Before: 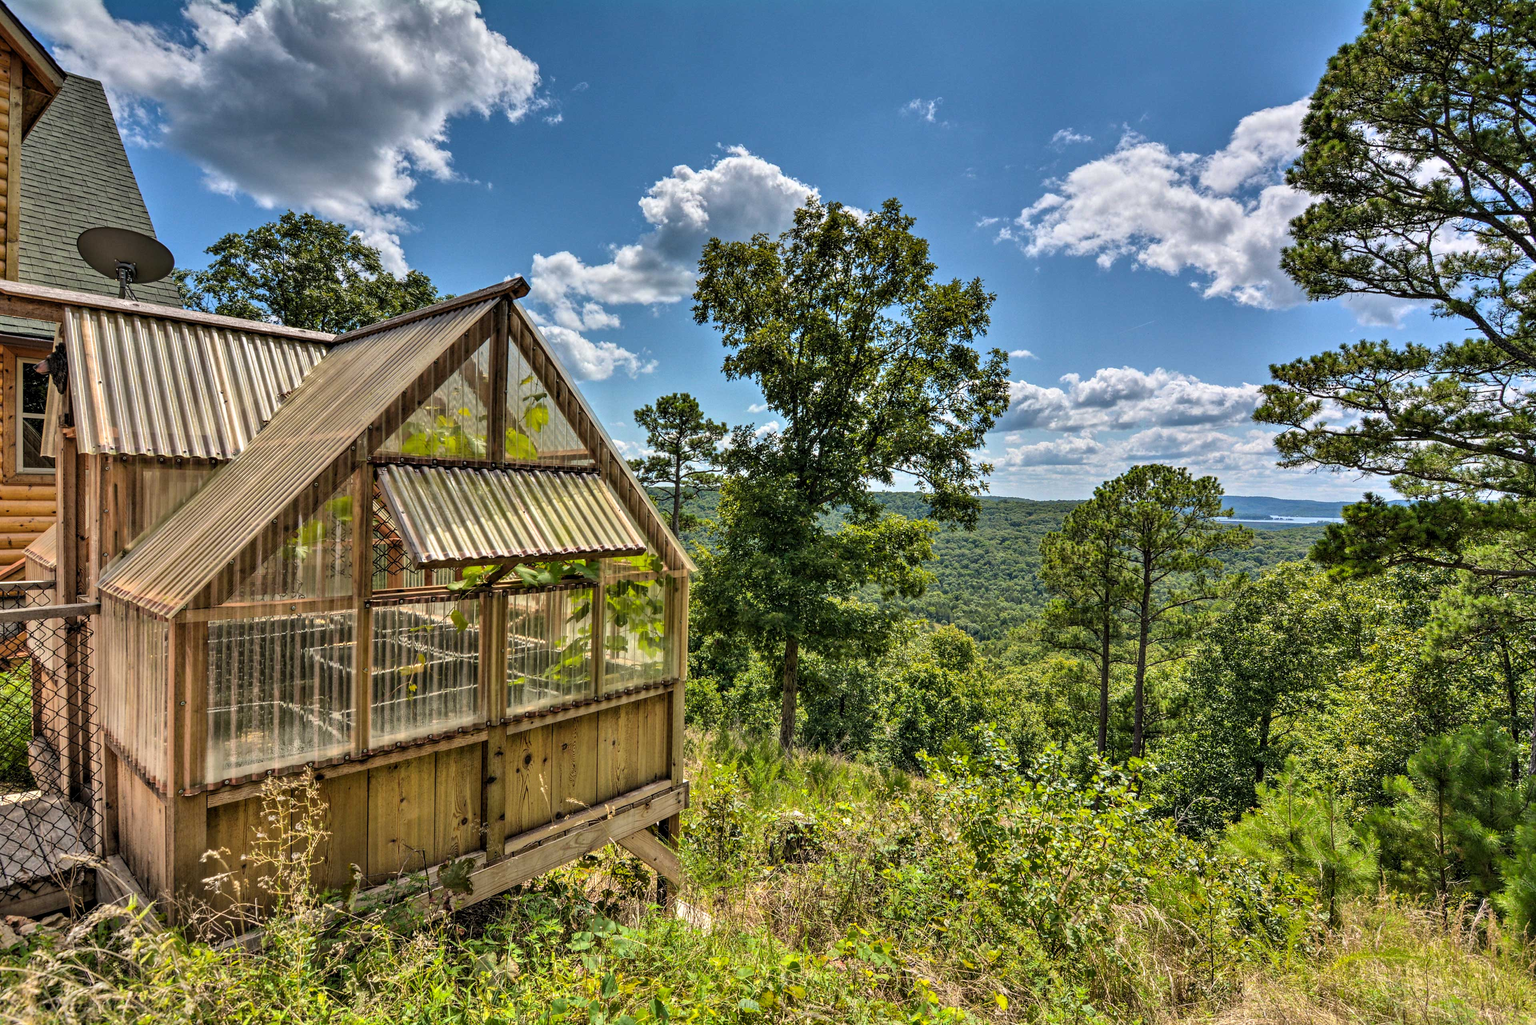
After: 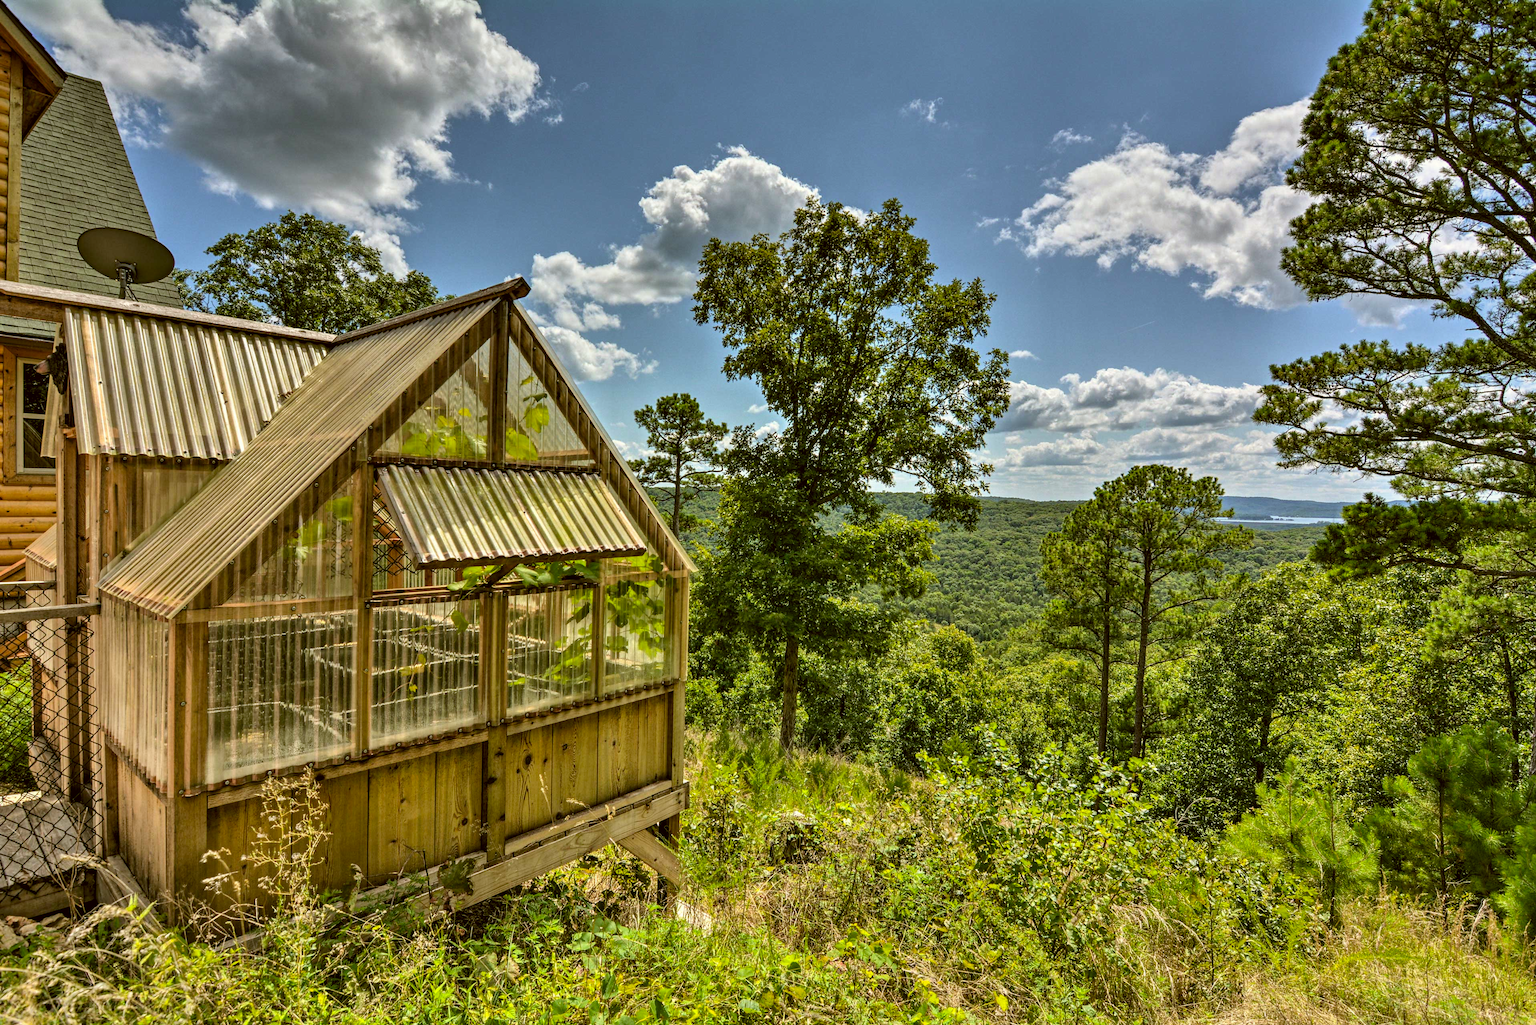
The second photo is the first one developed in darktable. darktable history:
color correction: highlights a* -1.43, highlights b* 10.12, shadows a* 0.395, shadows b* 19.35
white balance: red 0.983, blue 1.036
